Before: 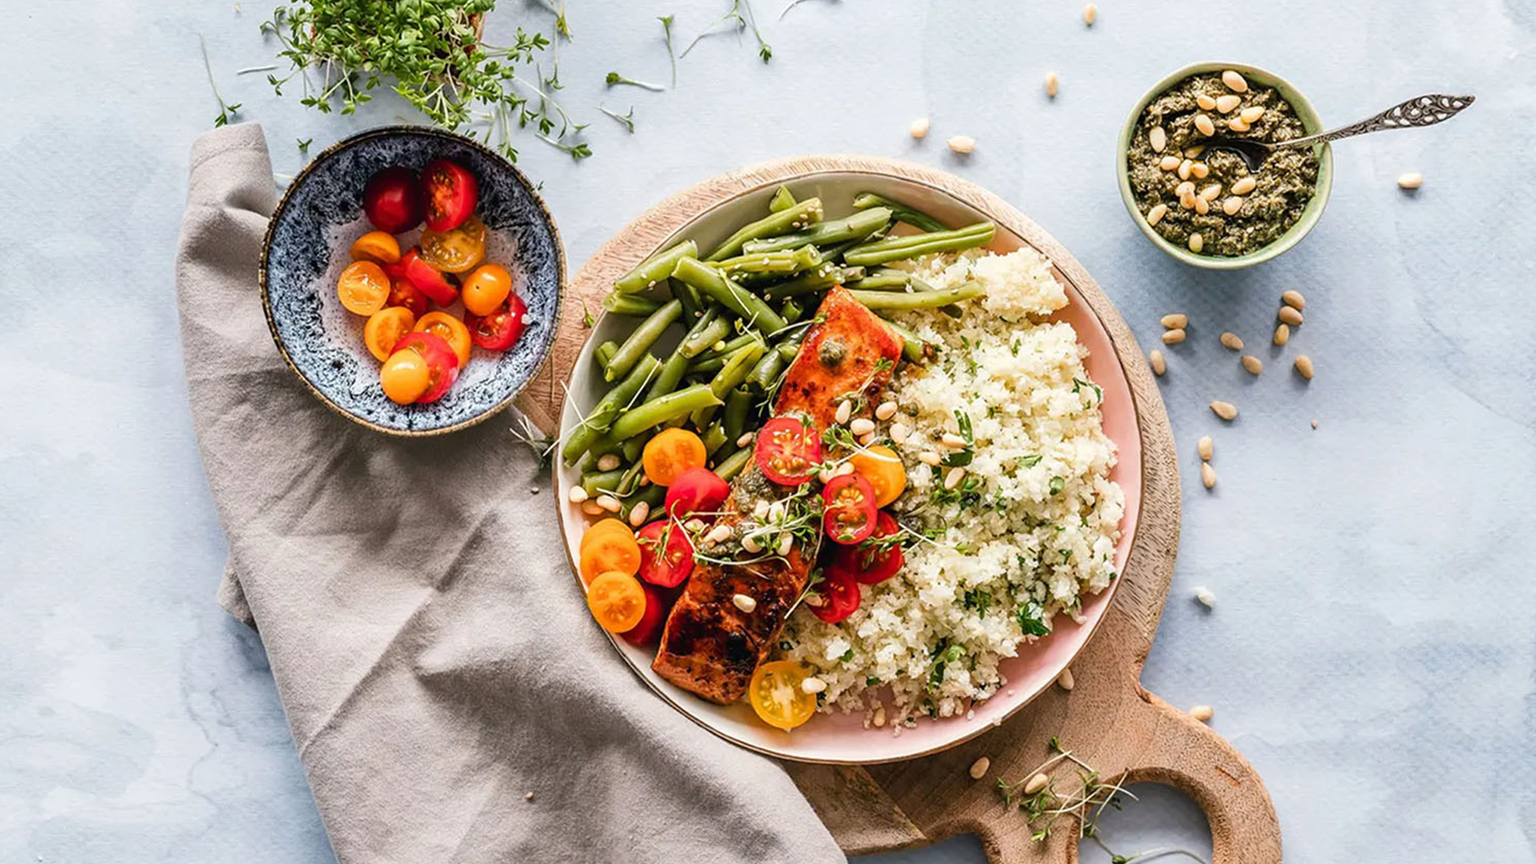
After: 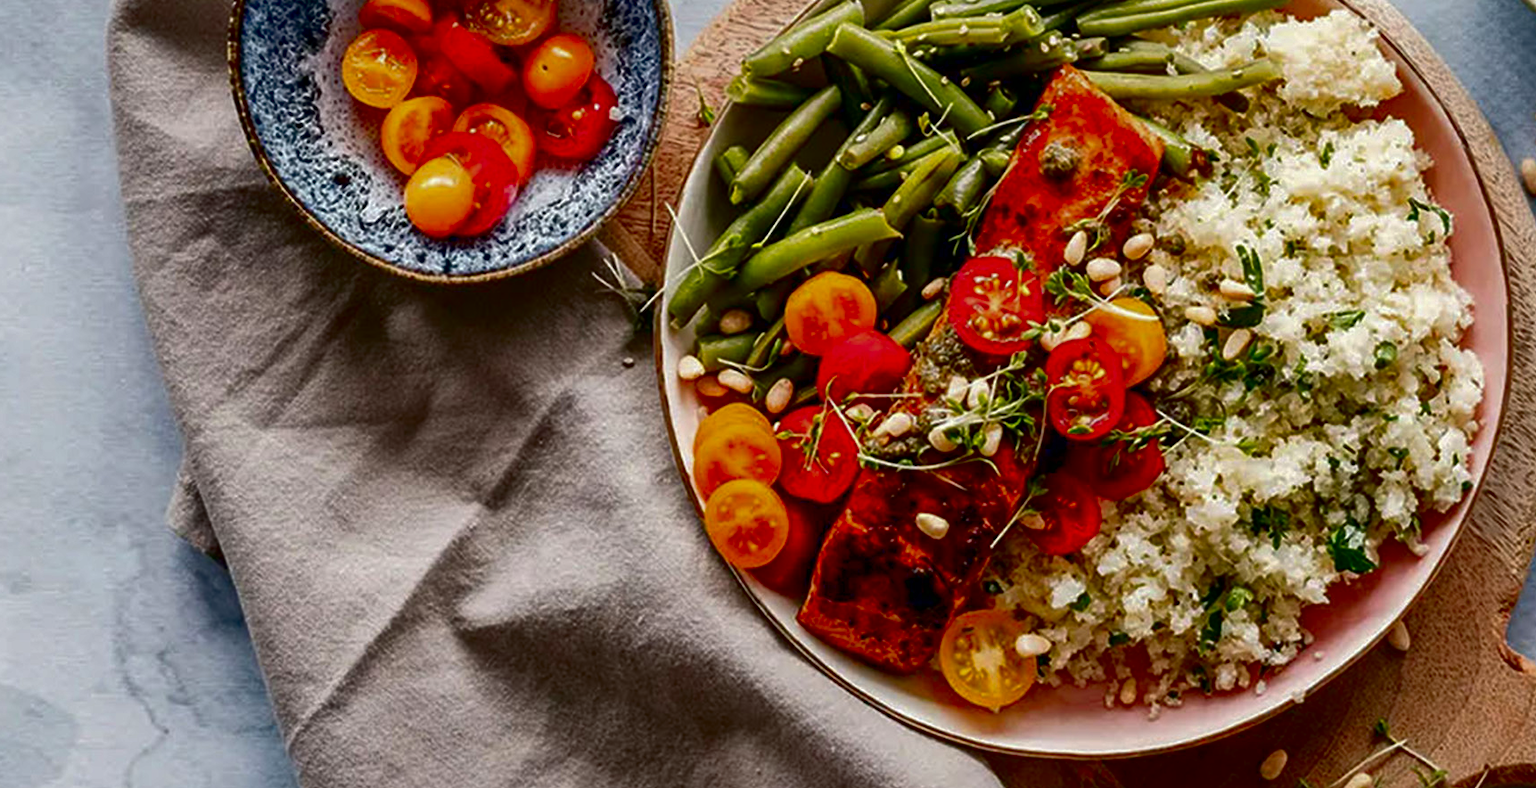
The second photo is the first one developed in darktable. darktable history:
crop: left 6.651%, top 27.906%, right 24.394%, bottom 9.092%
contrast brightness saturation: contrast 0.092, brightness -0.577, saturation 0.165
shadows and highlights: on, module defaults
